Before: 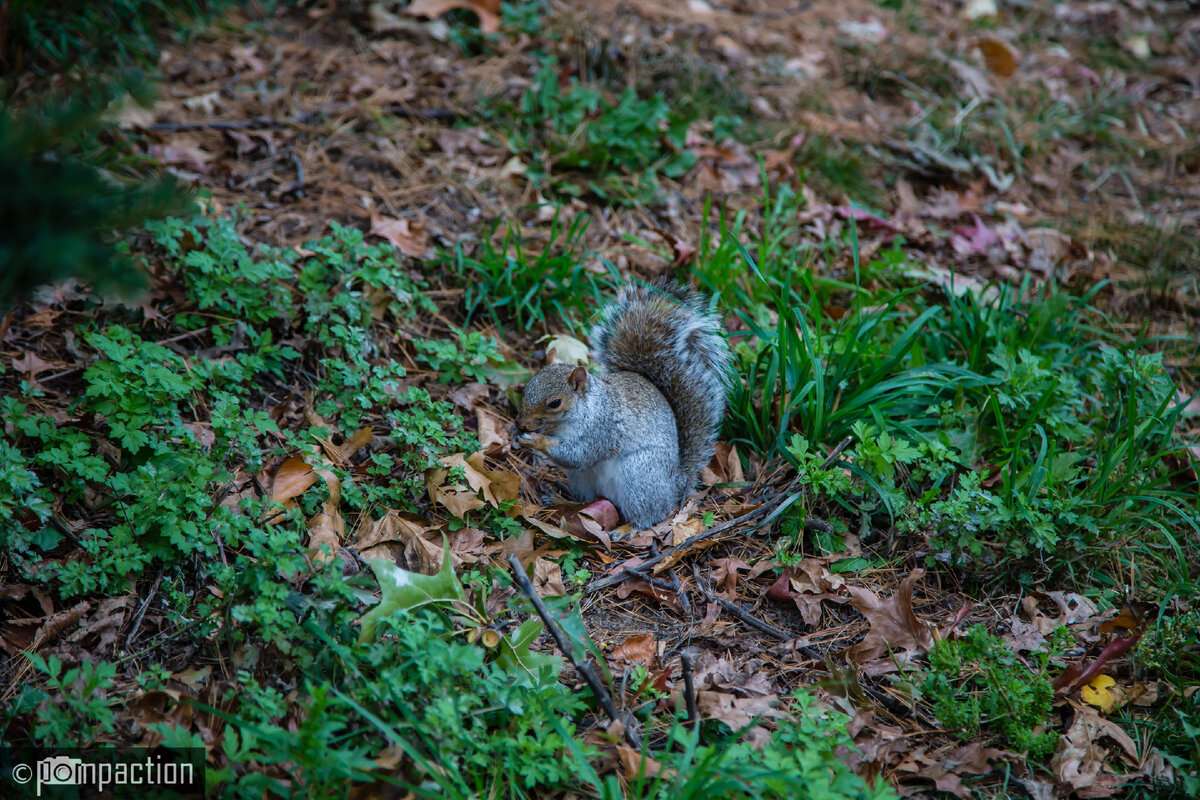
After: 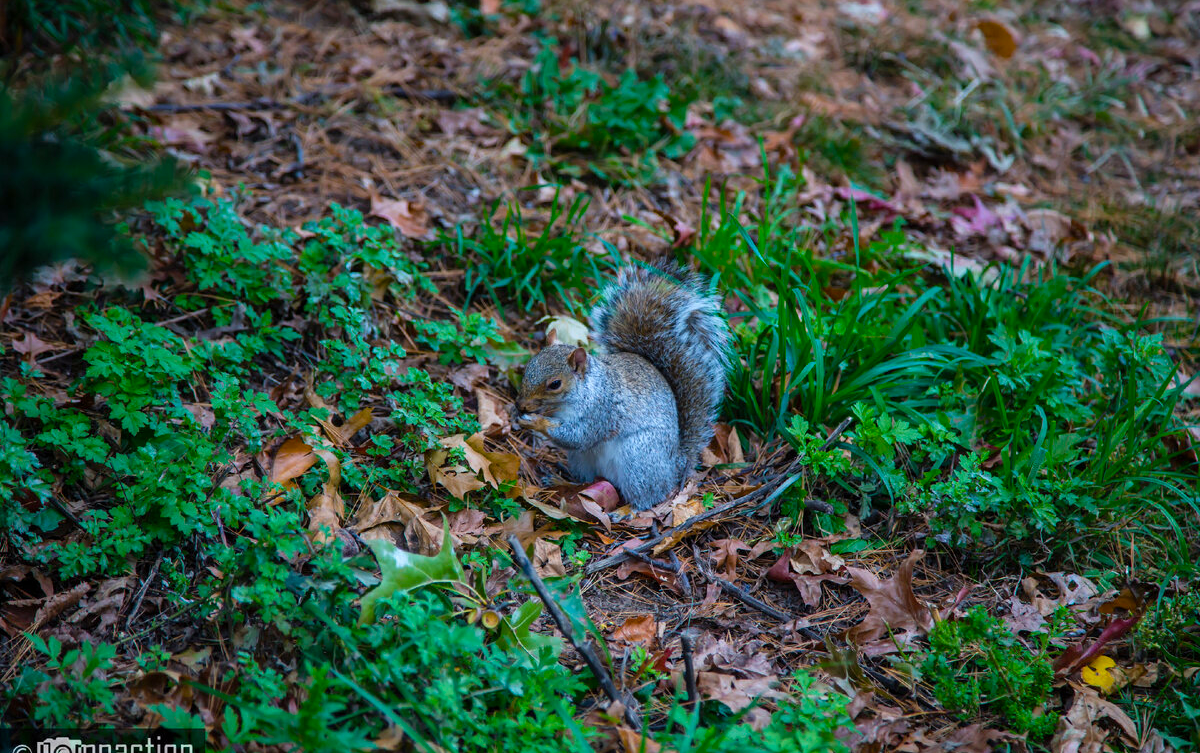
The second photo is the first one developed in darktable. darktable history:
exposure: exposure 0.084 EV, compensate highlight preservation false
levels: levels [0, 0.492, 0.984]
color balance rgb: power › chroma 0.513%, power › hue 261.98°, perceptual saturation grading › global saturation 36.163%
crop and rotate: top 2.555%, bottom 3.197%
